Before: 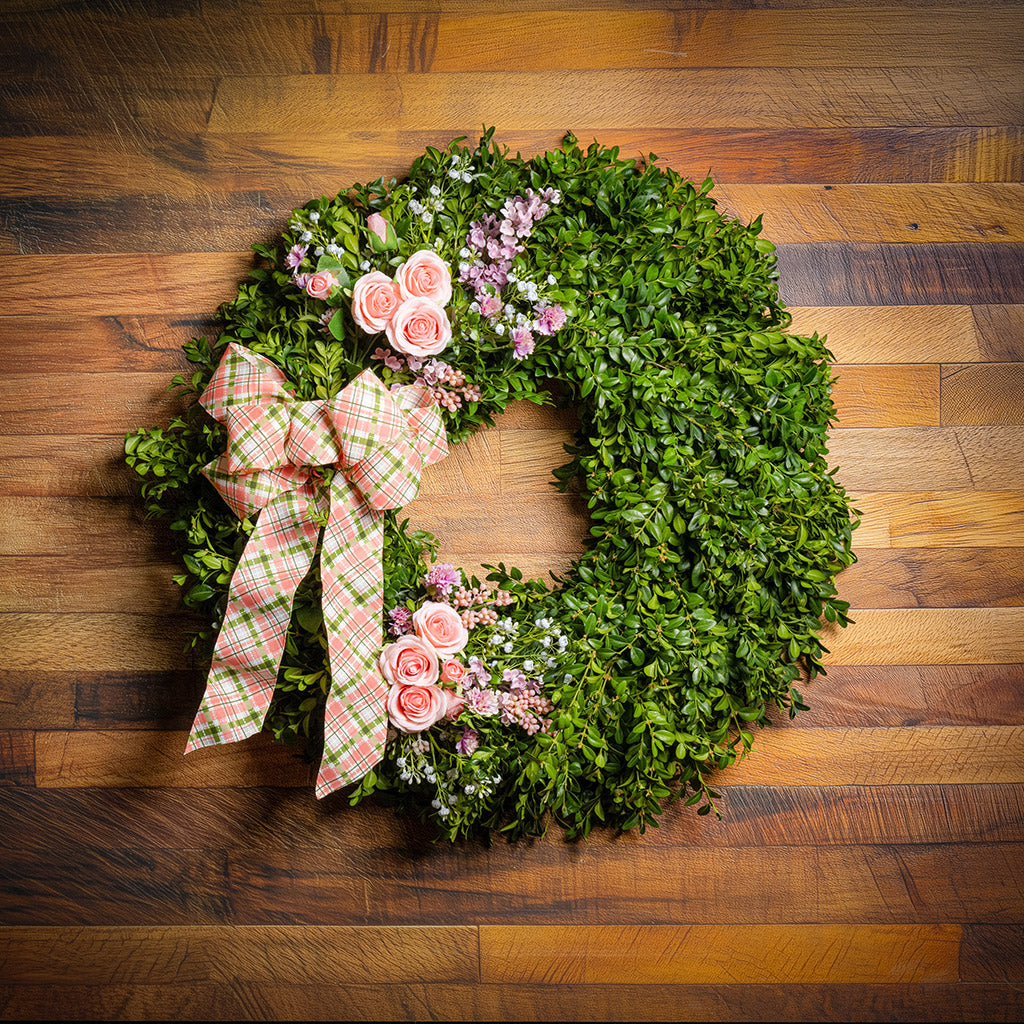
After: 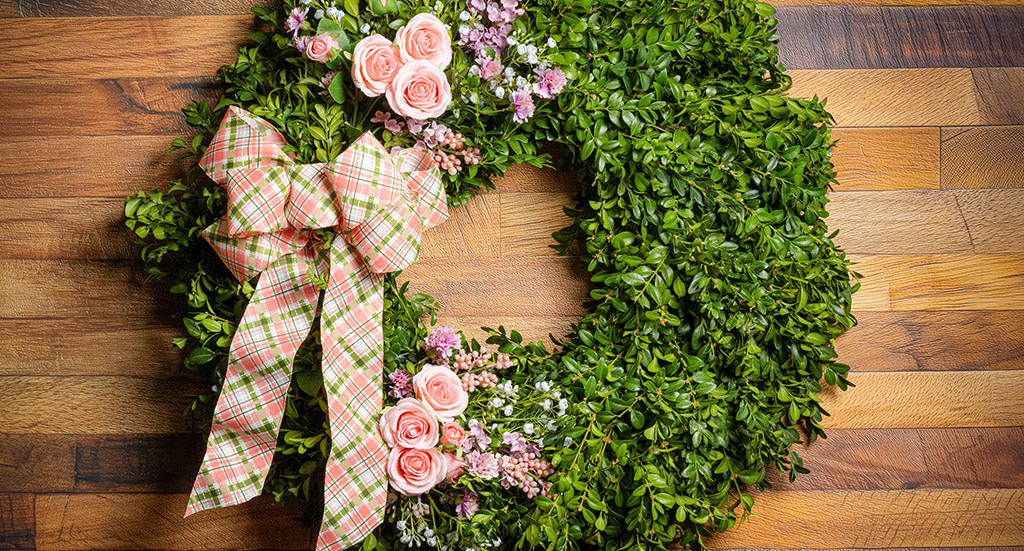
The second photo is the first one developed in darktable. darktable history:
crop and rotate: top 23.19%, bottom 22.952%
